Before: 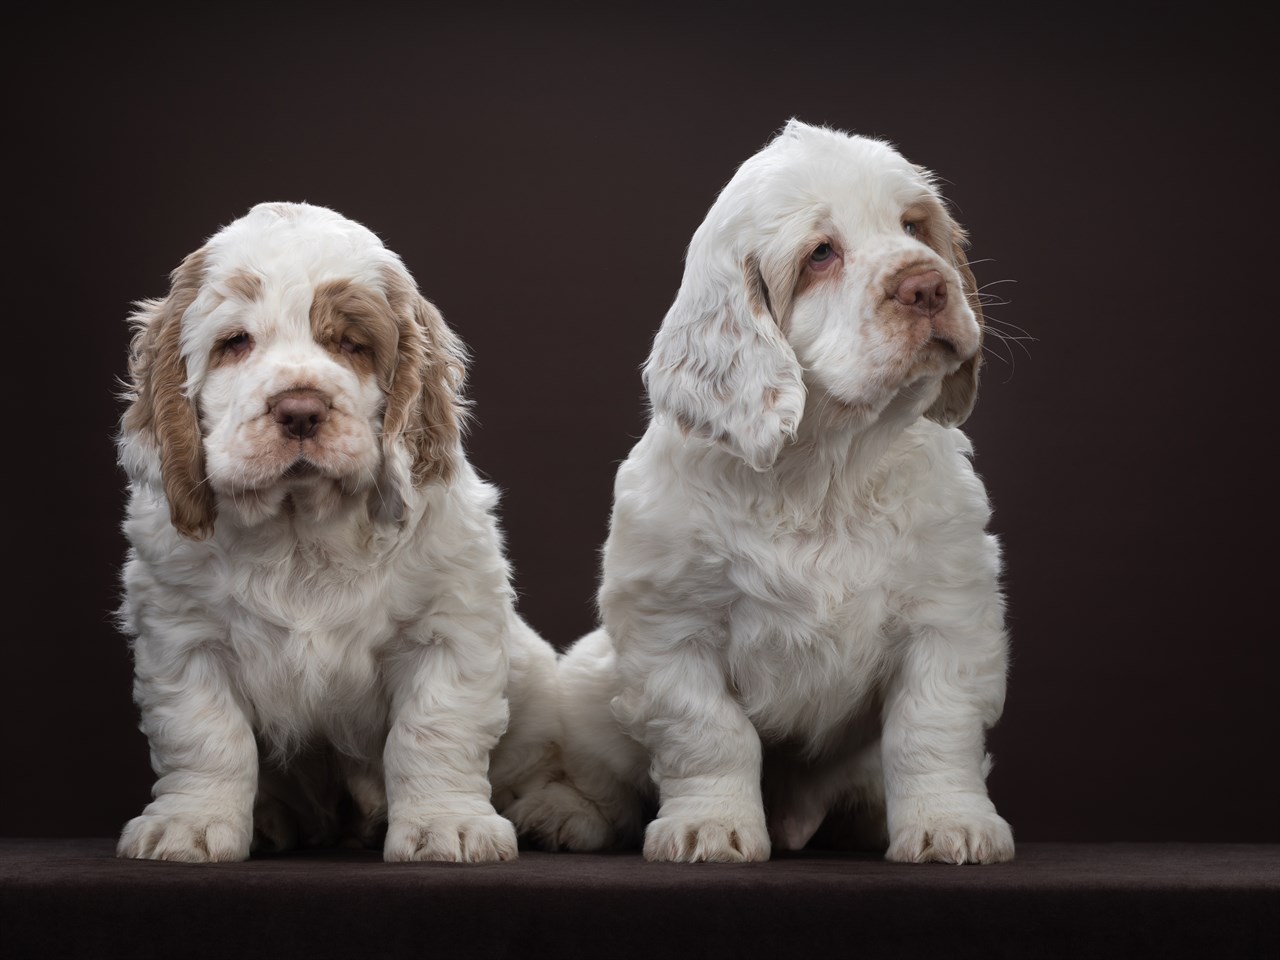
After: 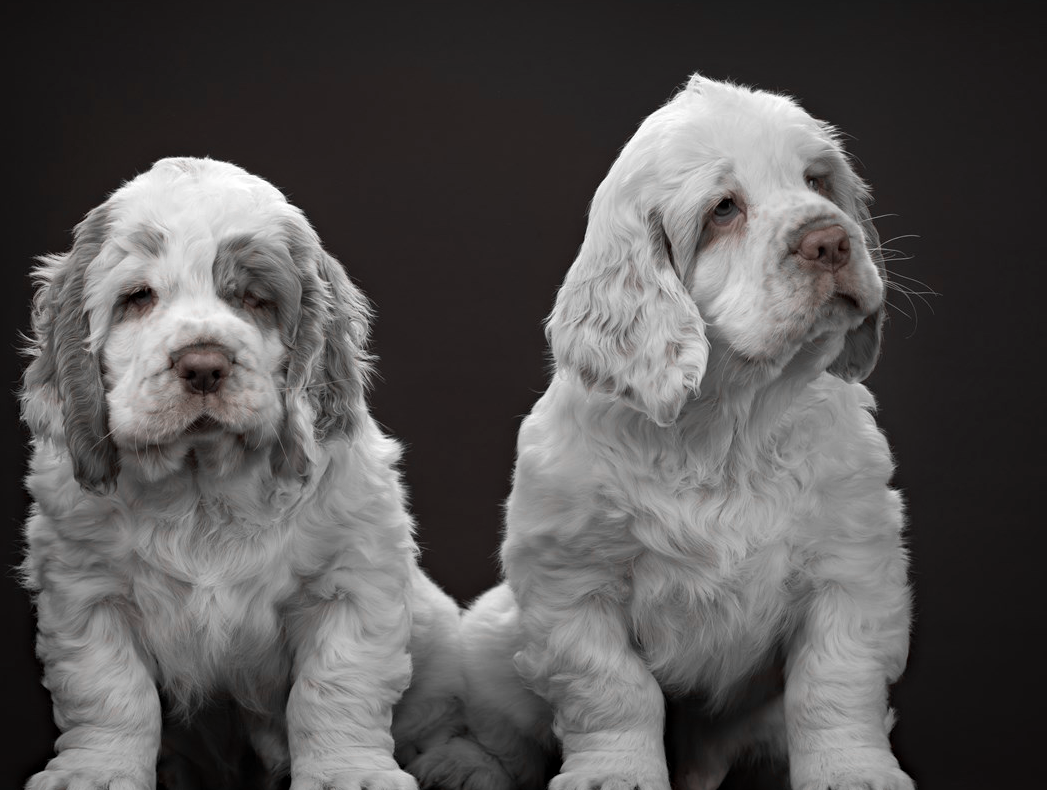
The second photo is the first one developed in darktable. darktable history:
color zones: curves: ch1 [(0, 0.006) (0.094, 0.285) (0.171, 0.001) (0.429, 0.001) (0.571, 0.003) (0.714, 0.004) (0.857, 0.004) (1, 0.006)]
crop and rotate: left 7.645%, top 4.702%, right 10.521%, bottom 12.934%
haze removal: compatibility mode true, adaptive false
tone equalizer: on, module defaults
